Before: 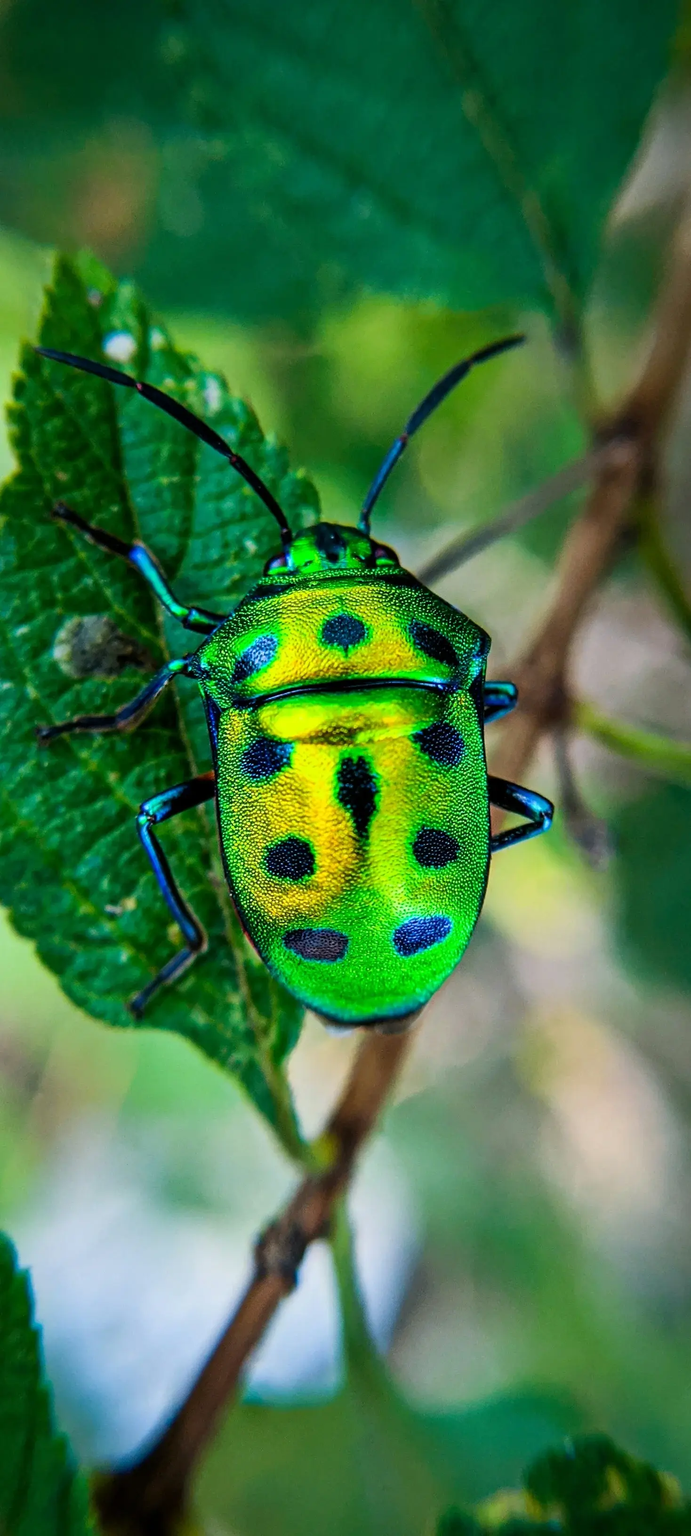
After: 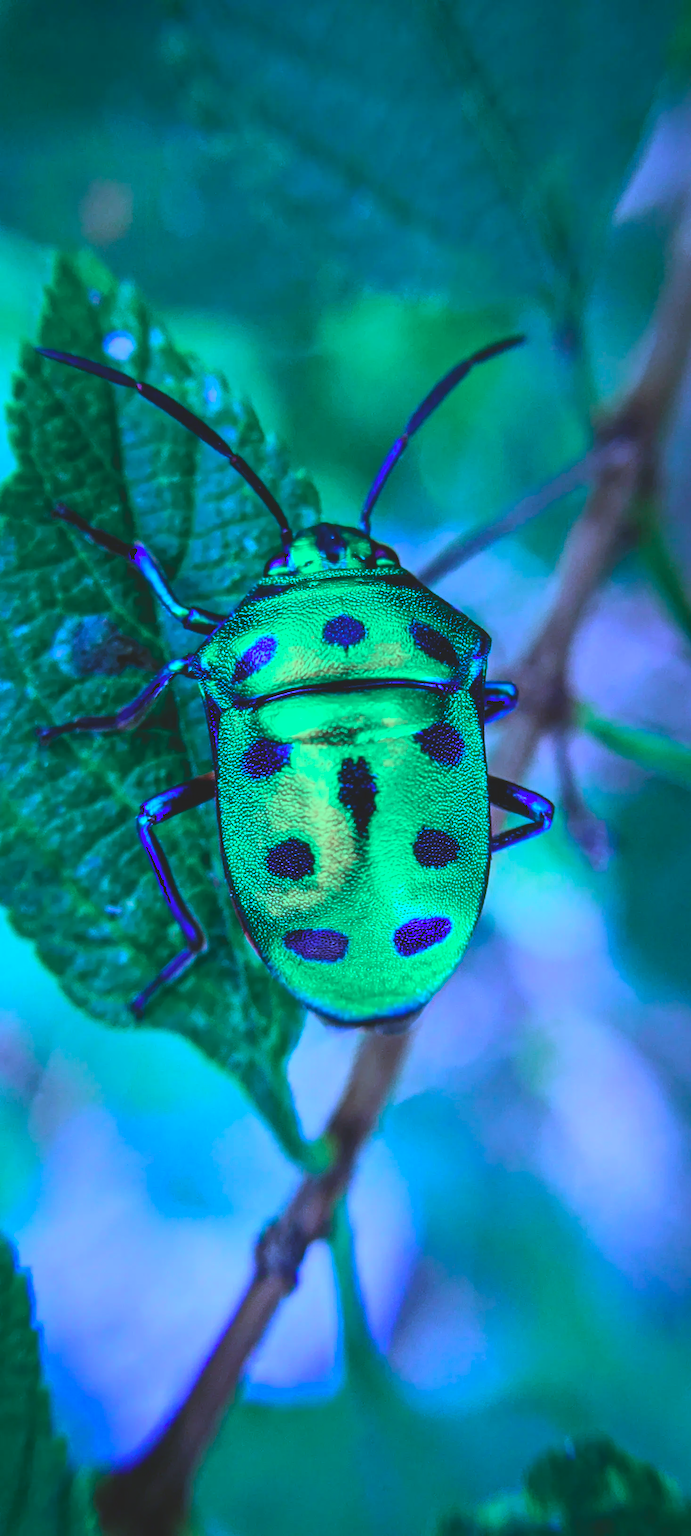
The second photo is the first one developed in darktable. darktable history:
color calibration: output R [0.948, 0.091, -0.04, 0], output G [-0.3, 1.384, -0.085, 0], output B [-0.108, 0.061, 1.08, 0], illuminant as shot in camera, x 0.484, y 0.43, temperature 2405.29 K
color balance: lift [1.01, 1, 1, 1], gamma [1.097, 1, 1, 1], gain [0.85, 1, 1, 1]
